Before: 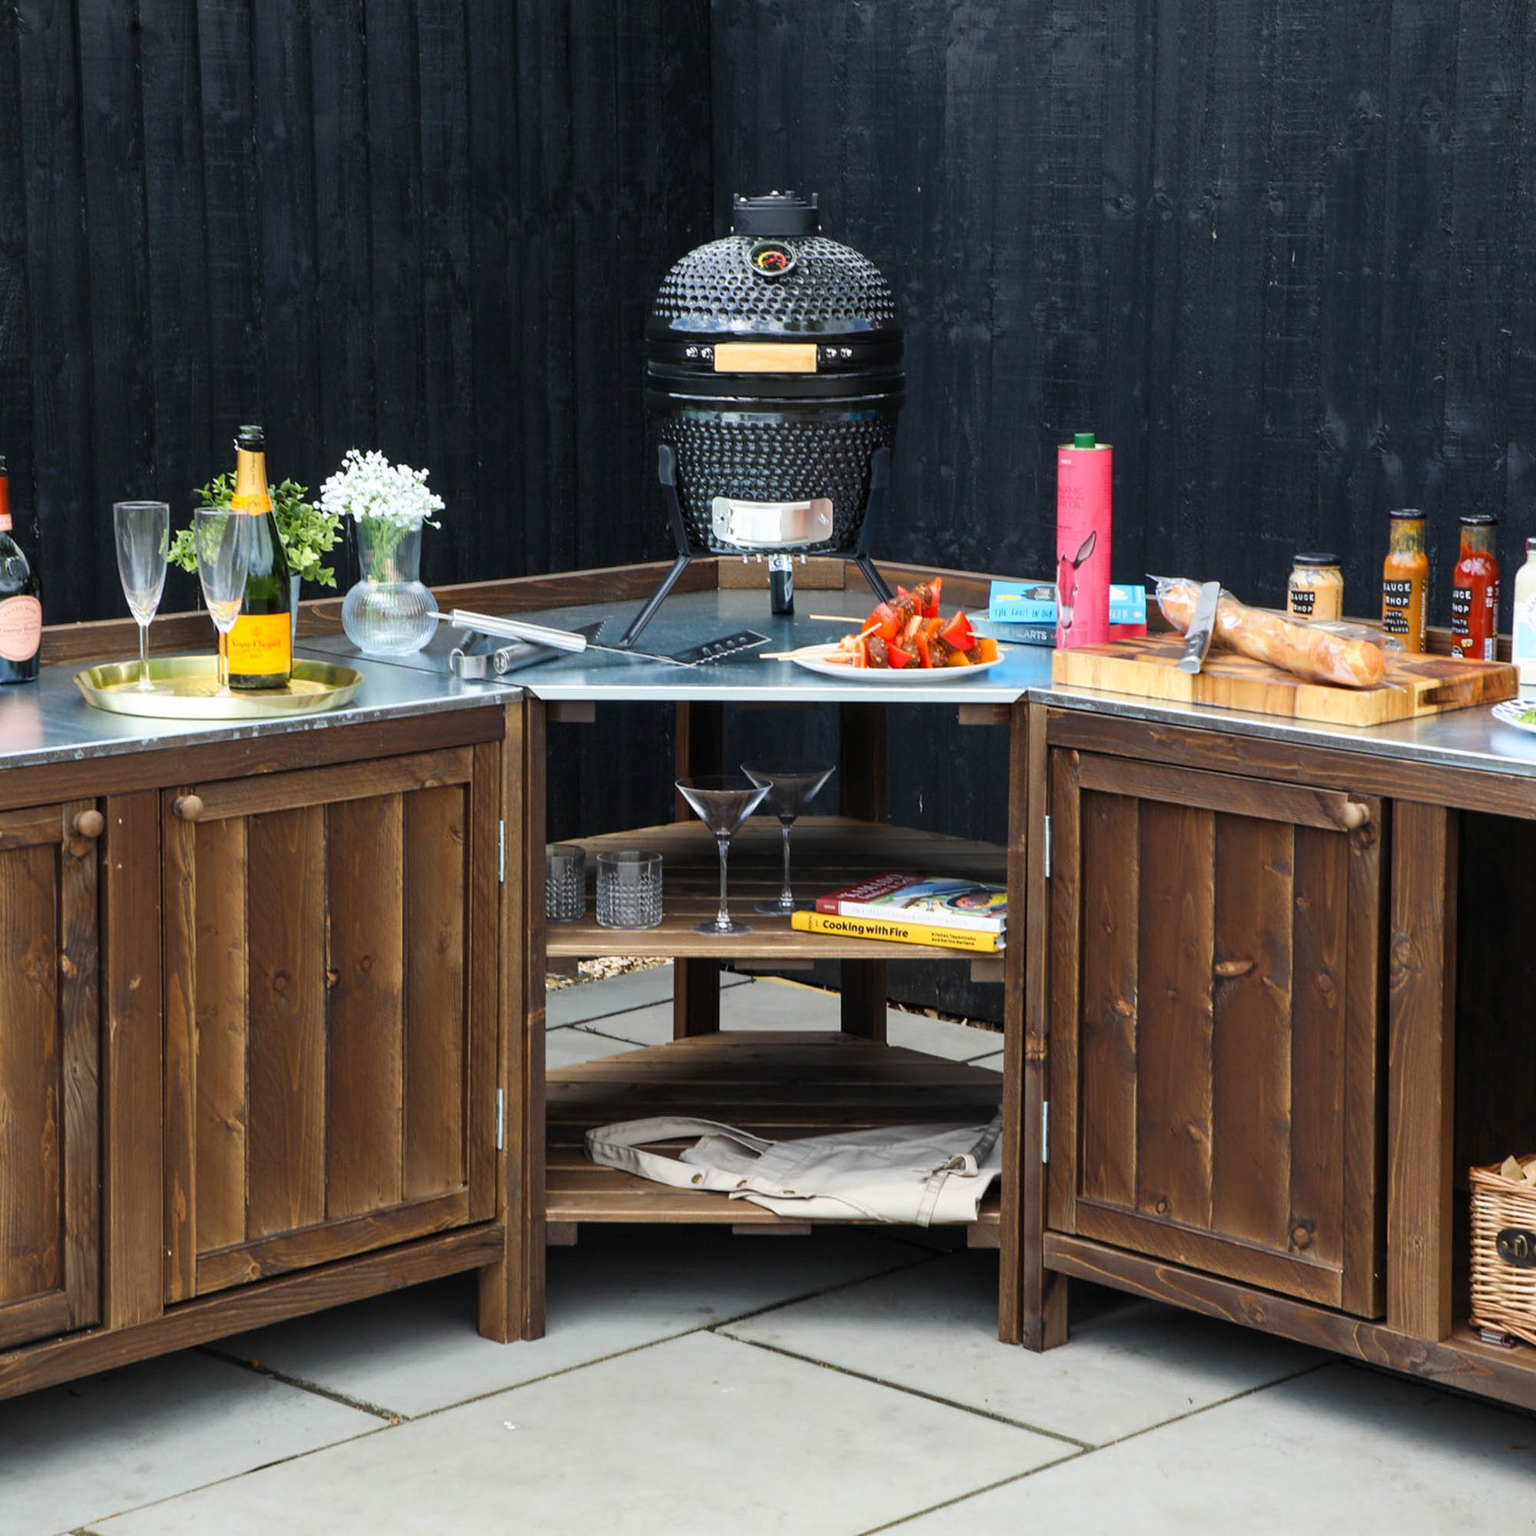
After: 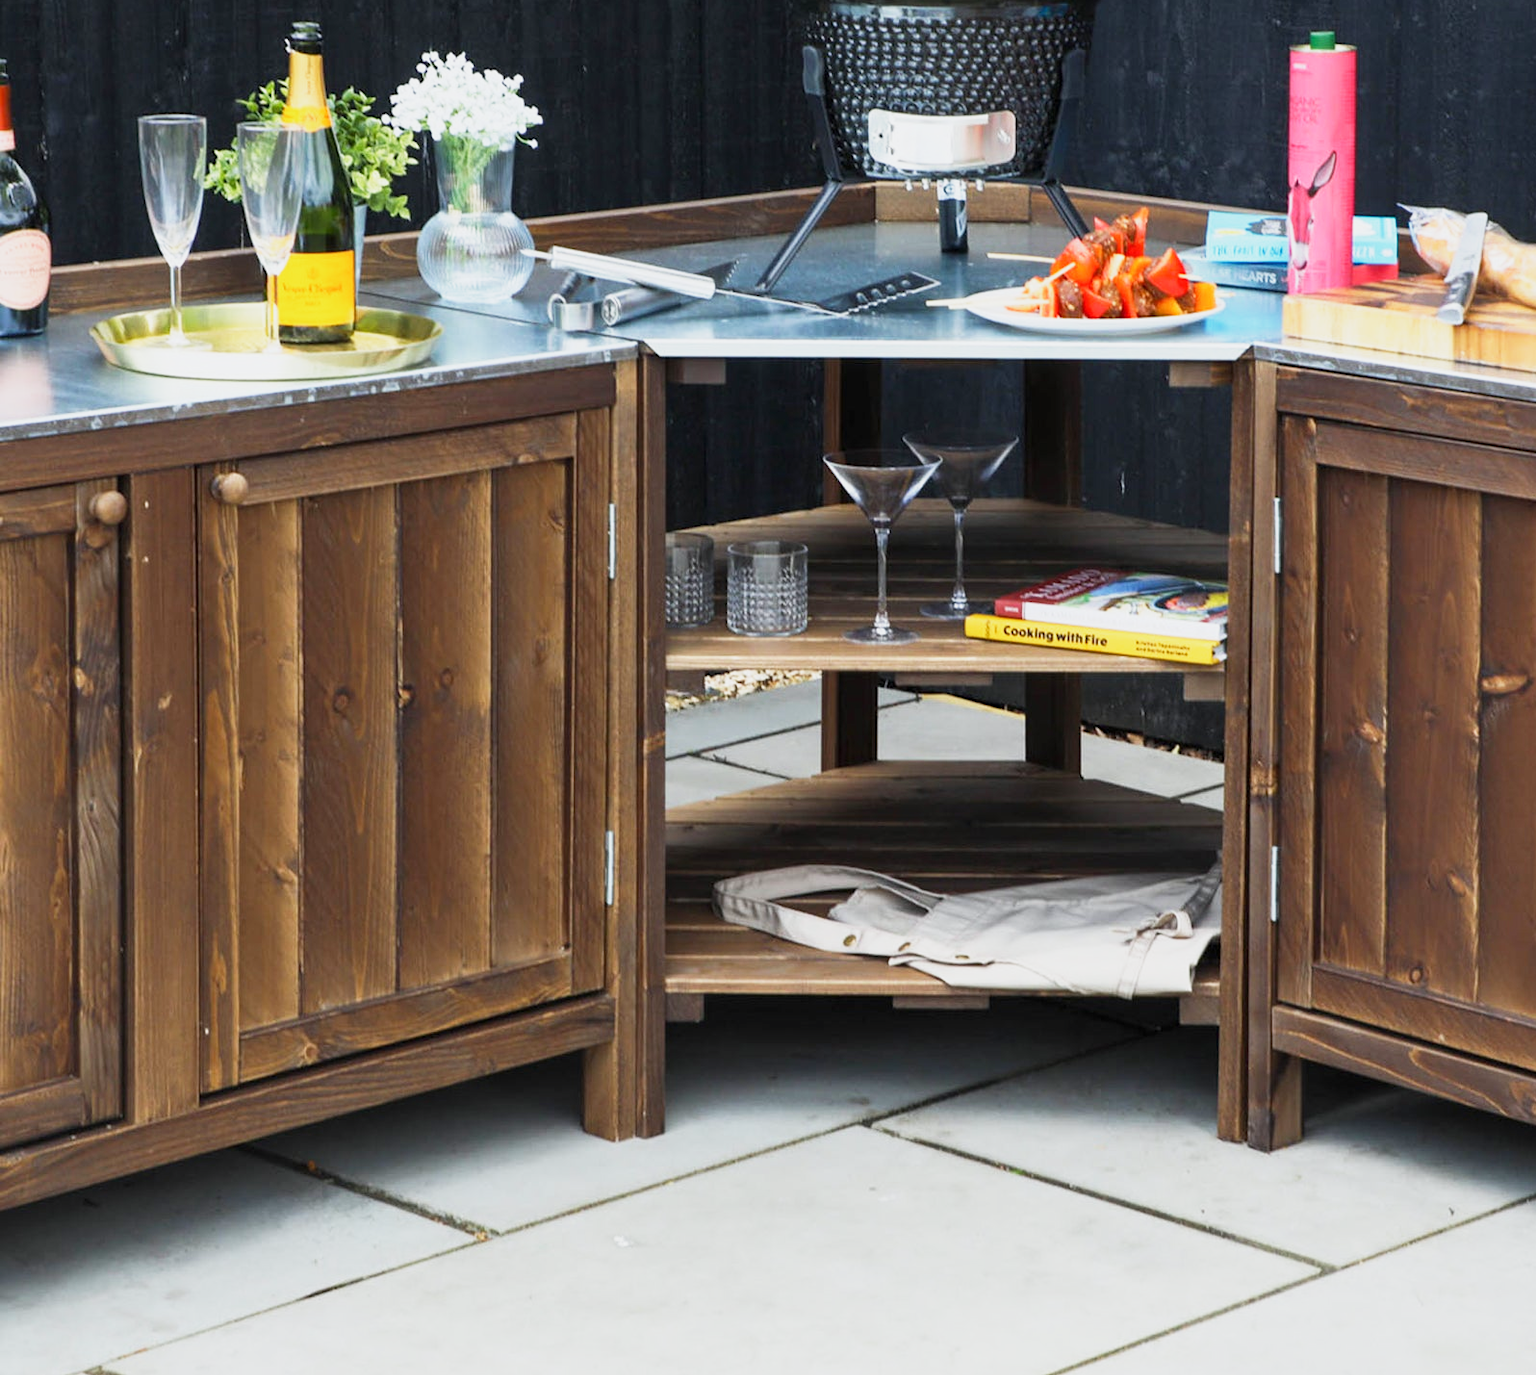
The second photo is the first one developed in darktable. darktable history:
white balance: red 0.988, blue 1.017
crop: top 26.531%, right 17.959%
base curve: curves: ch0 [(0, 0) (0.088, 0.125) (0.176, 0.251) (0.354, 0.501) (0.613, 0.749) (1, 0.877)], preserve colors none
